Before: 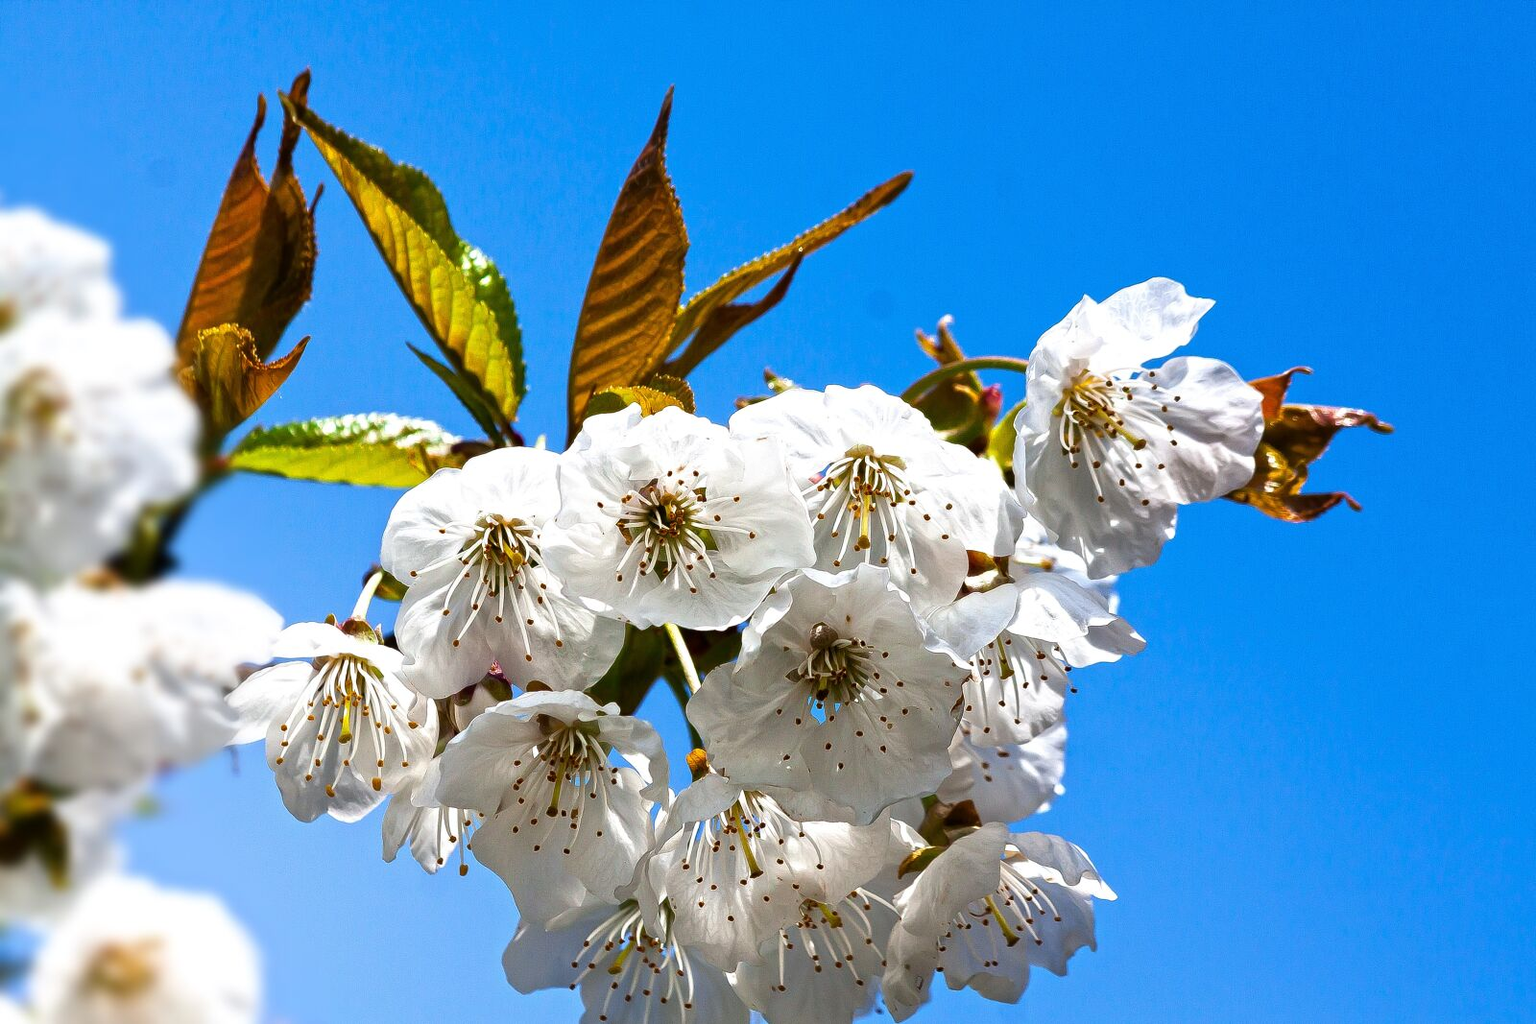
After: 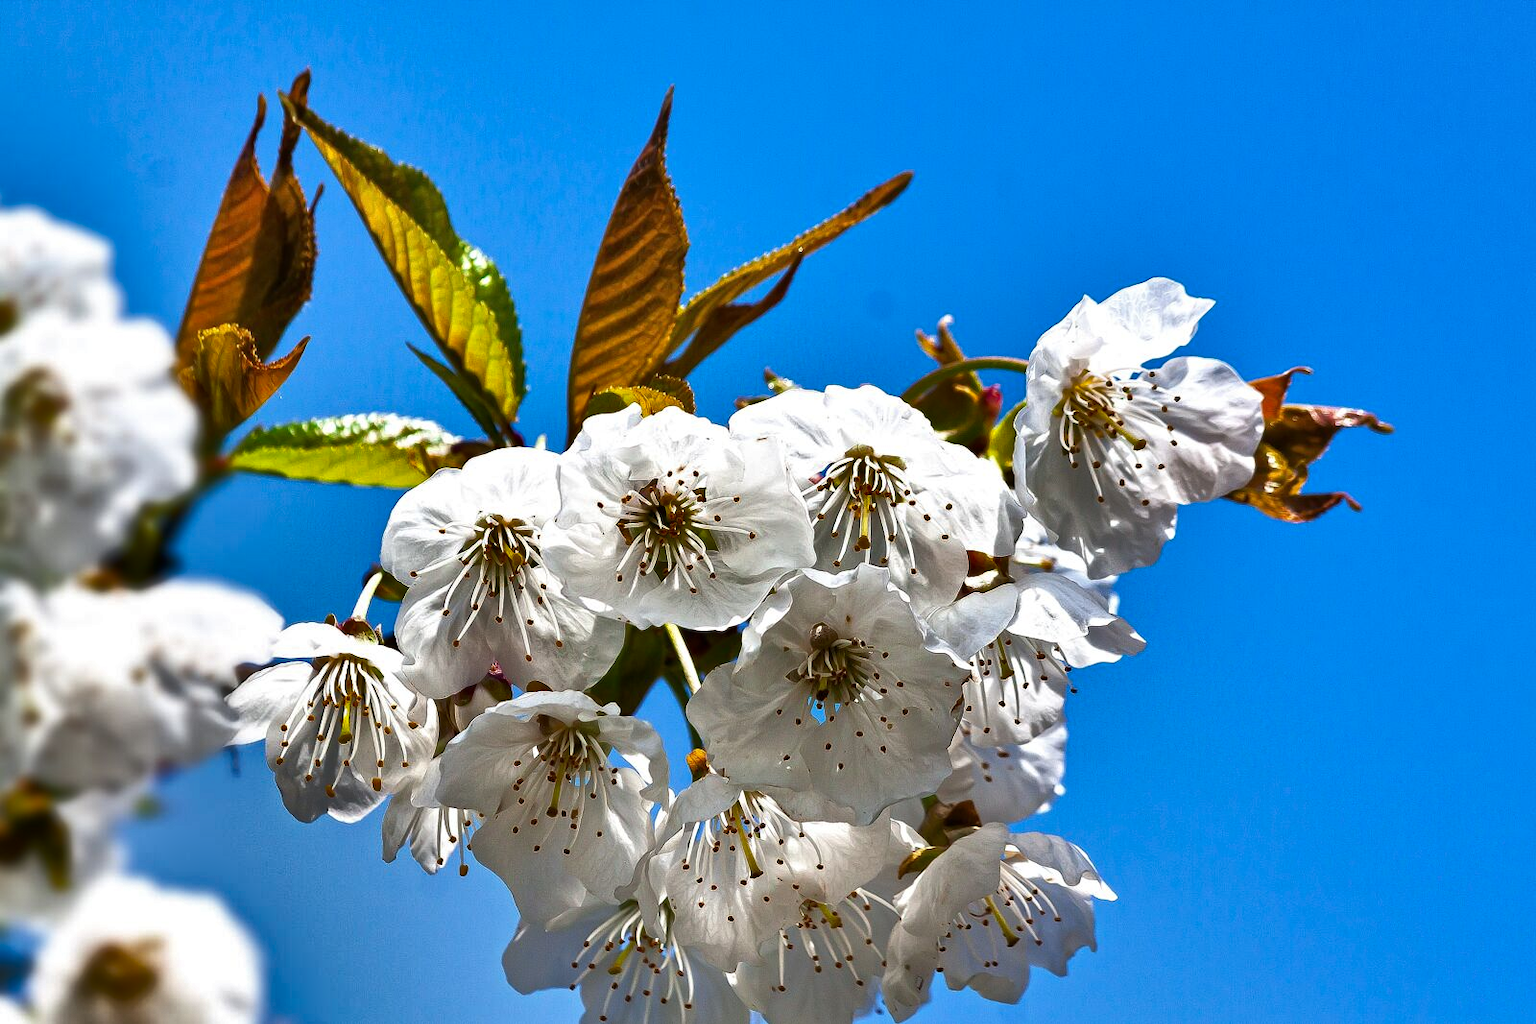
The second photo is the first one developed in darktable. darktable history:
shadows and highlights: shadows 20.75, highlights -82.92, soften with gaussian
